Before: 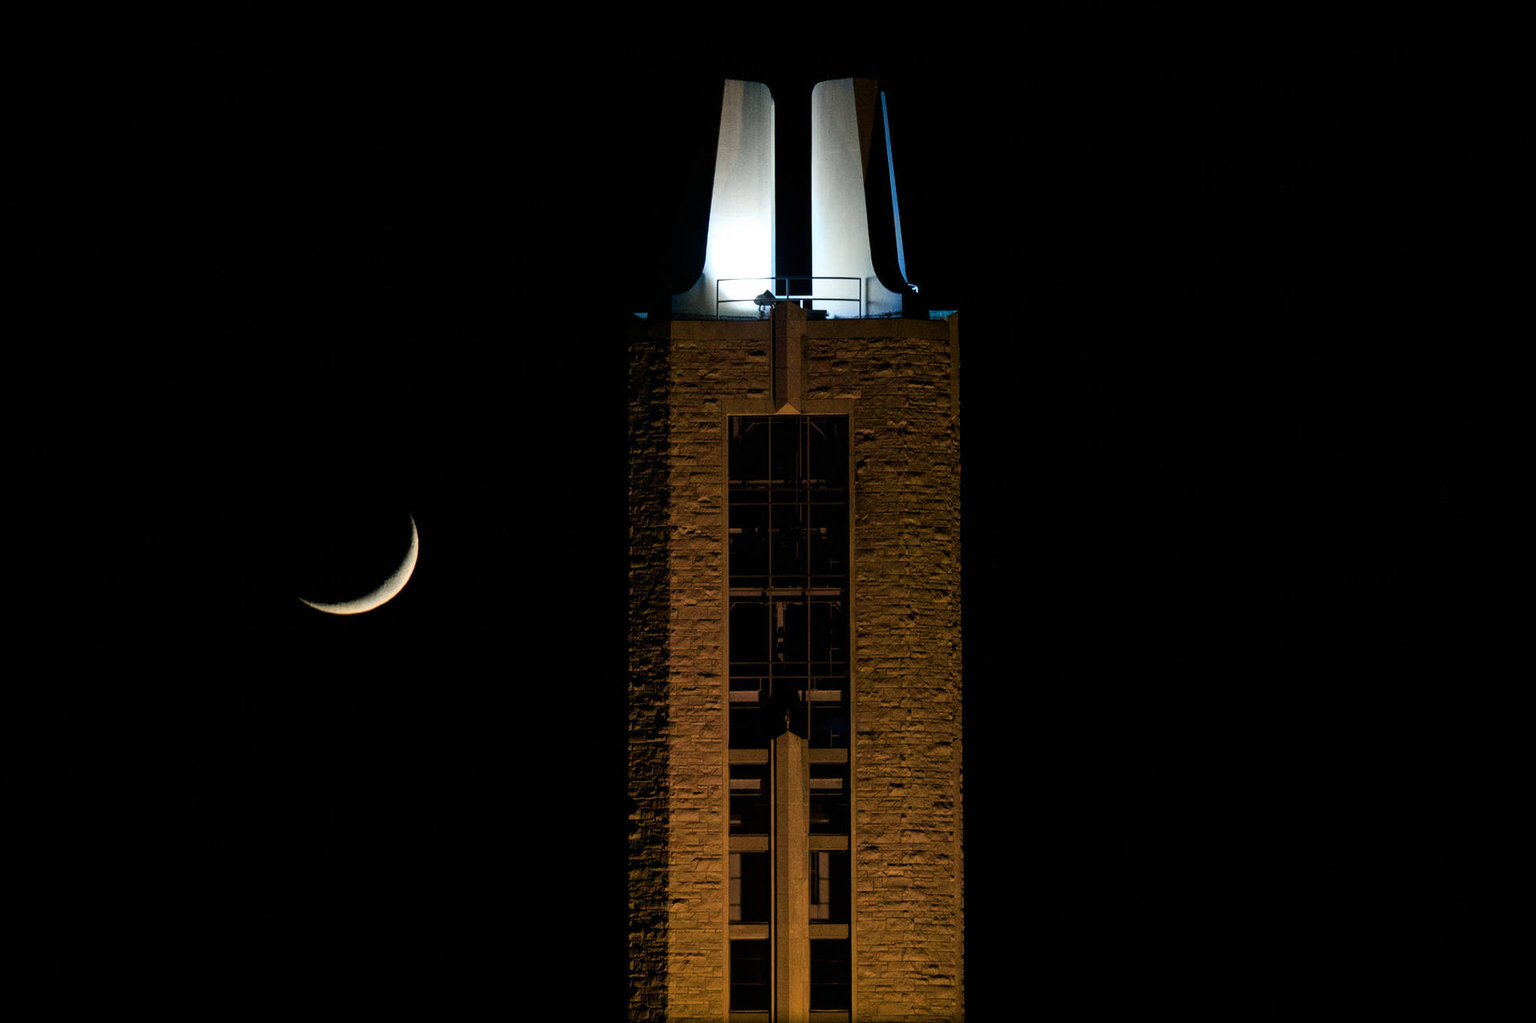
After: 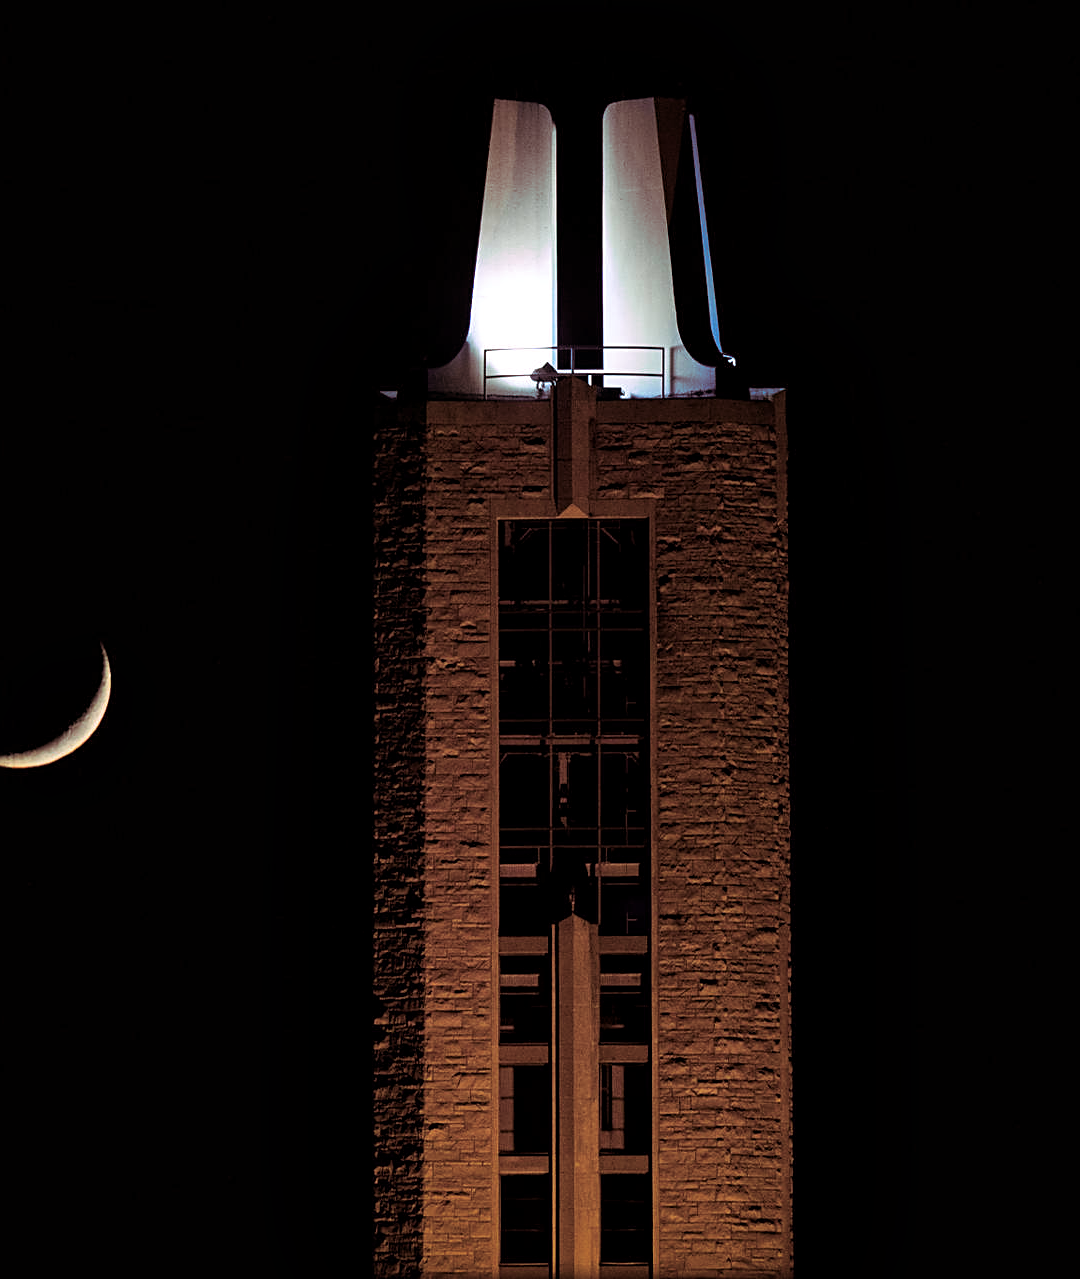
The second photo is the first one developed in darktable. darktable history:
crop: left 21.496%, right 22.254%
local contrast: mode bilateral grid, contrast 20, coarseness 50, detail 120%, midtone range 0.2
sharpen: on, module defaults
split-toning: highlights › hue 298.8°, highlights › saturation 0.73, compress 41.76%
